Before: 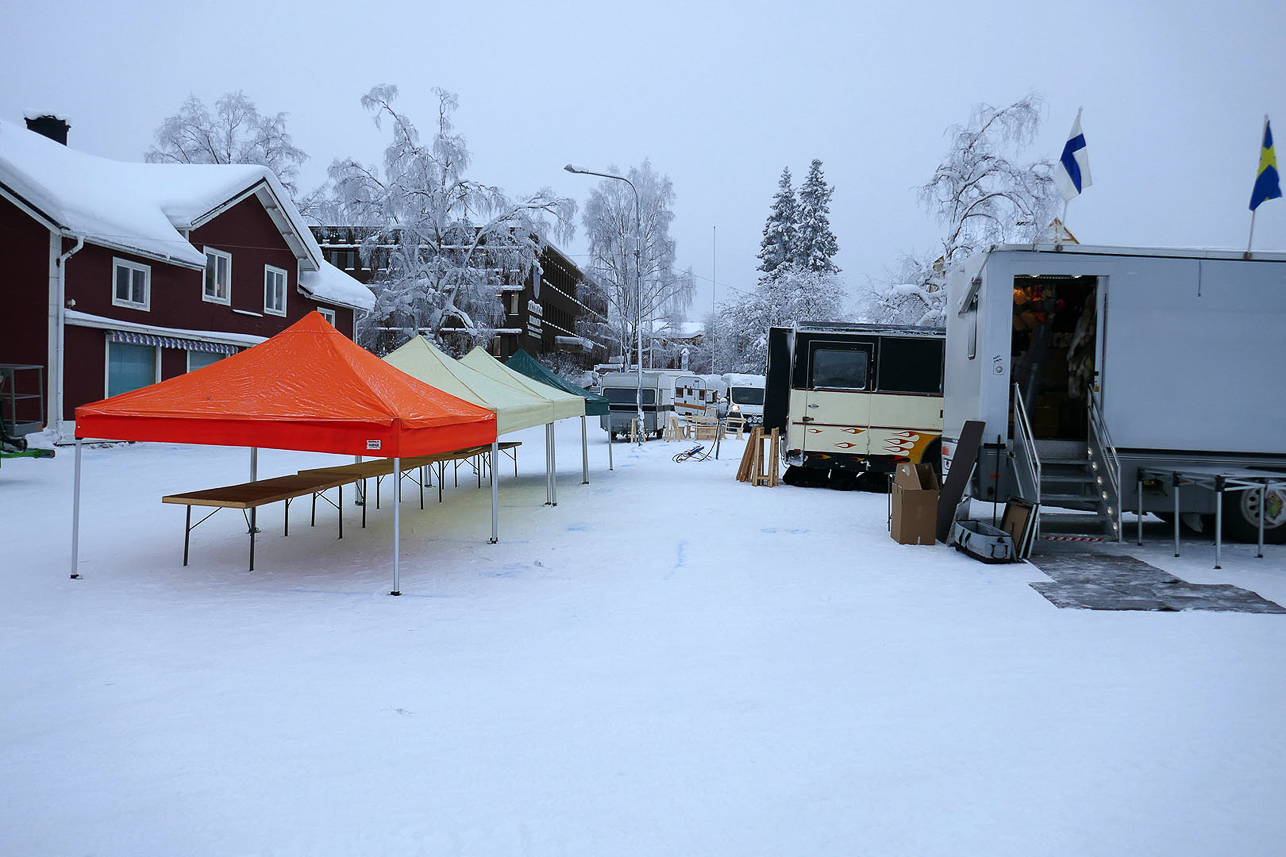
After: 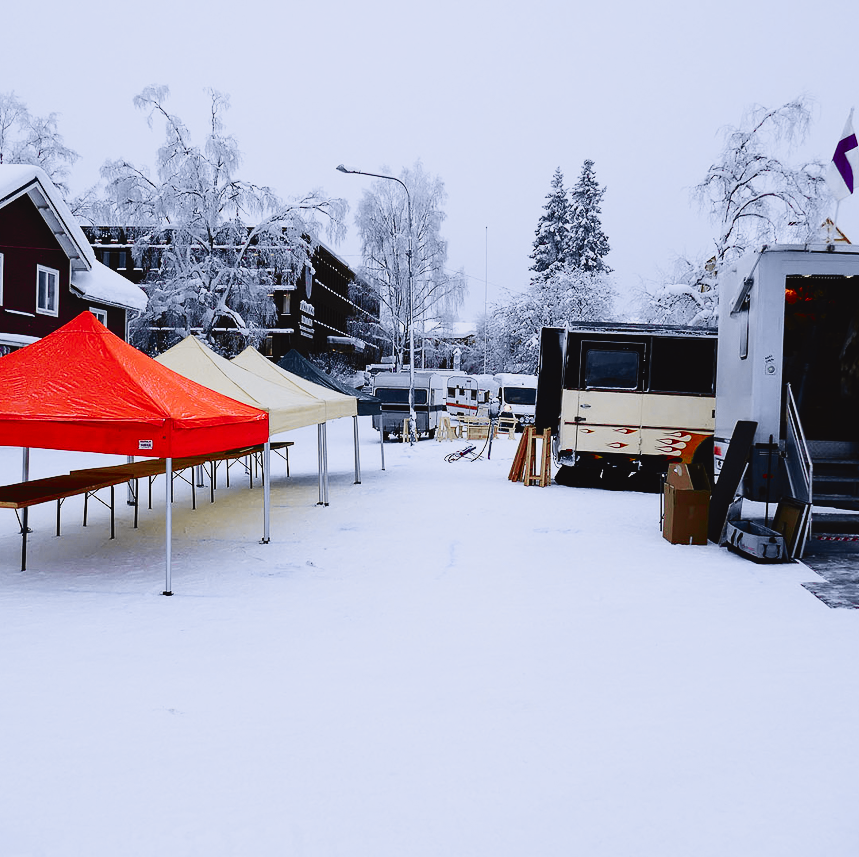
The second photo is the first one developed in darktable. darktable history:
white balance: emerald 1
crop and rotate: left 17.732%, right 15.423%
sigmoid: contrast 1.7, skew -0.2, preserve hue 0%, red attenuation 0.1, red rotation 0.035, green attenuation 0.1, green rotation -0.017, blue attenuation 0.15, blue rotation -0.052, base primaries Rec2020
tone curve: curves: ch0 [(0, 0.036) (0.119, 0.115) (0.466, 0.498) (0.715, 0.767) (0.817, 0.865) (1, 0.998)]; ch1 [(0, 0) (0.377, 0.424) (0.442, 0.491) (0.487, 0.502) (0.514, 0.512) (0.536, 0.577) (0.66, 0.724) (1, 1)]; ch2 [(0, 0) (0.38, 0.405) (0.463, 0.443) (0.492, 0.486) (0.526, 0.541) (0.578, 0.598) (1, 1)], color space Lab, independent channels, preserve colors none
